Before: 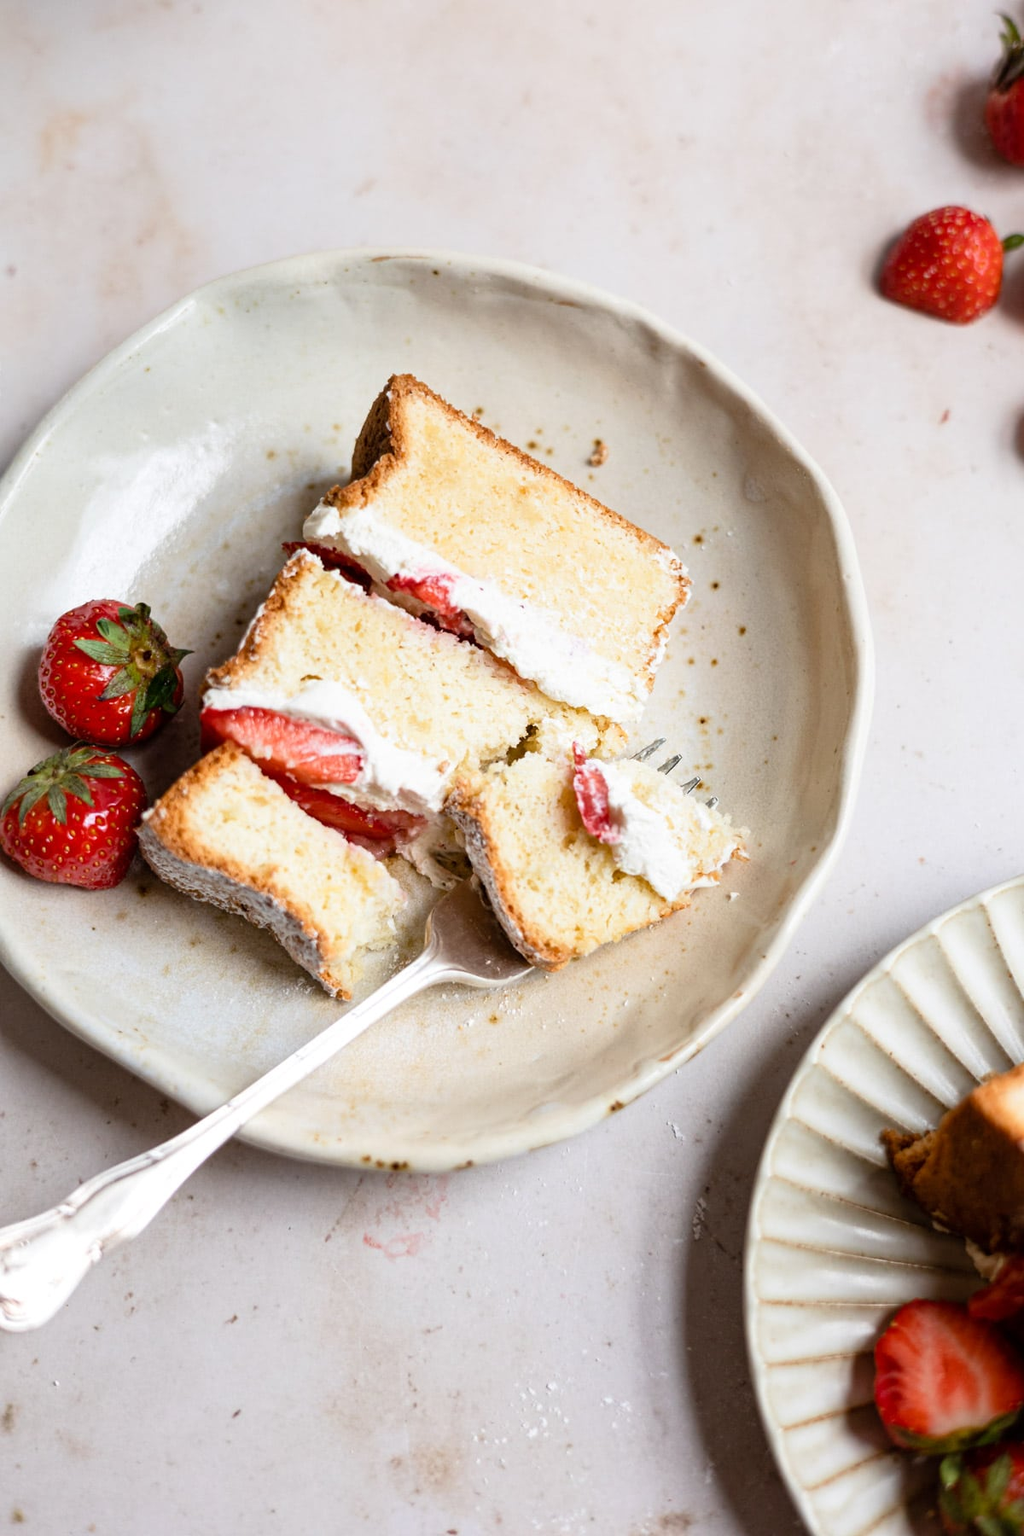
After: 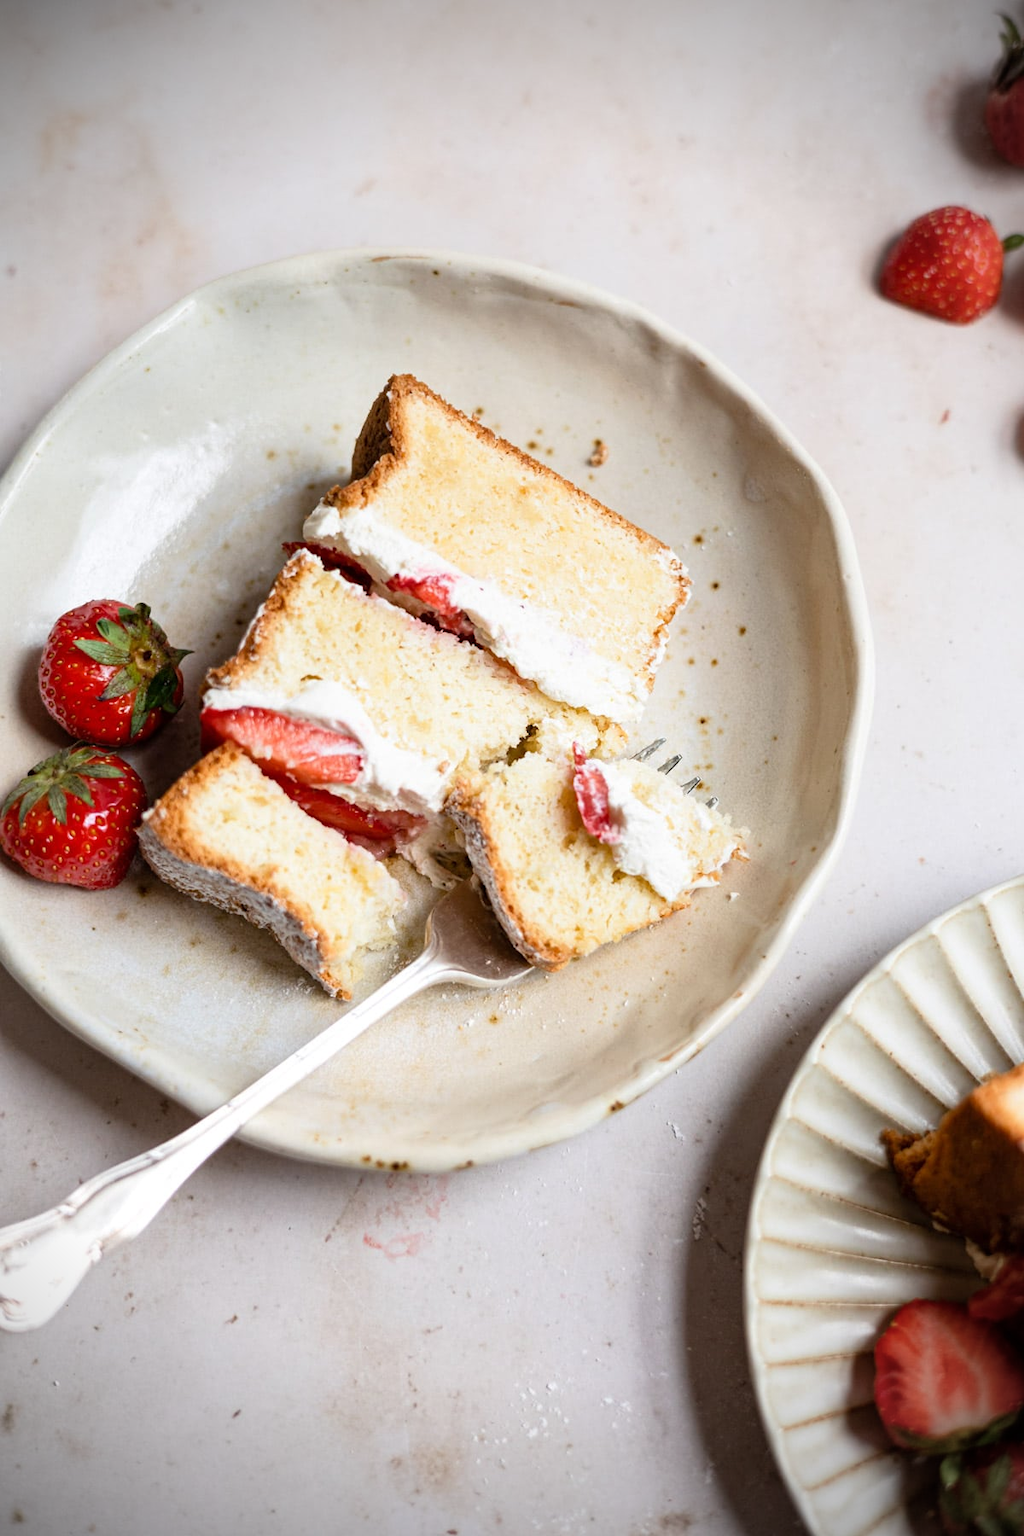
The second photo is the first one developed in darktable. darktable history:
vignetting: brightness -0.817
